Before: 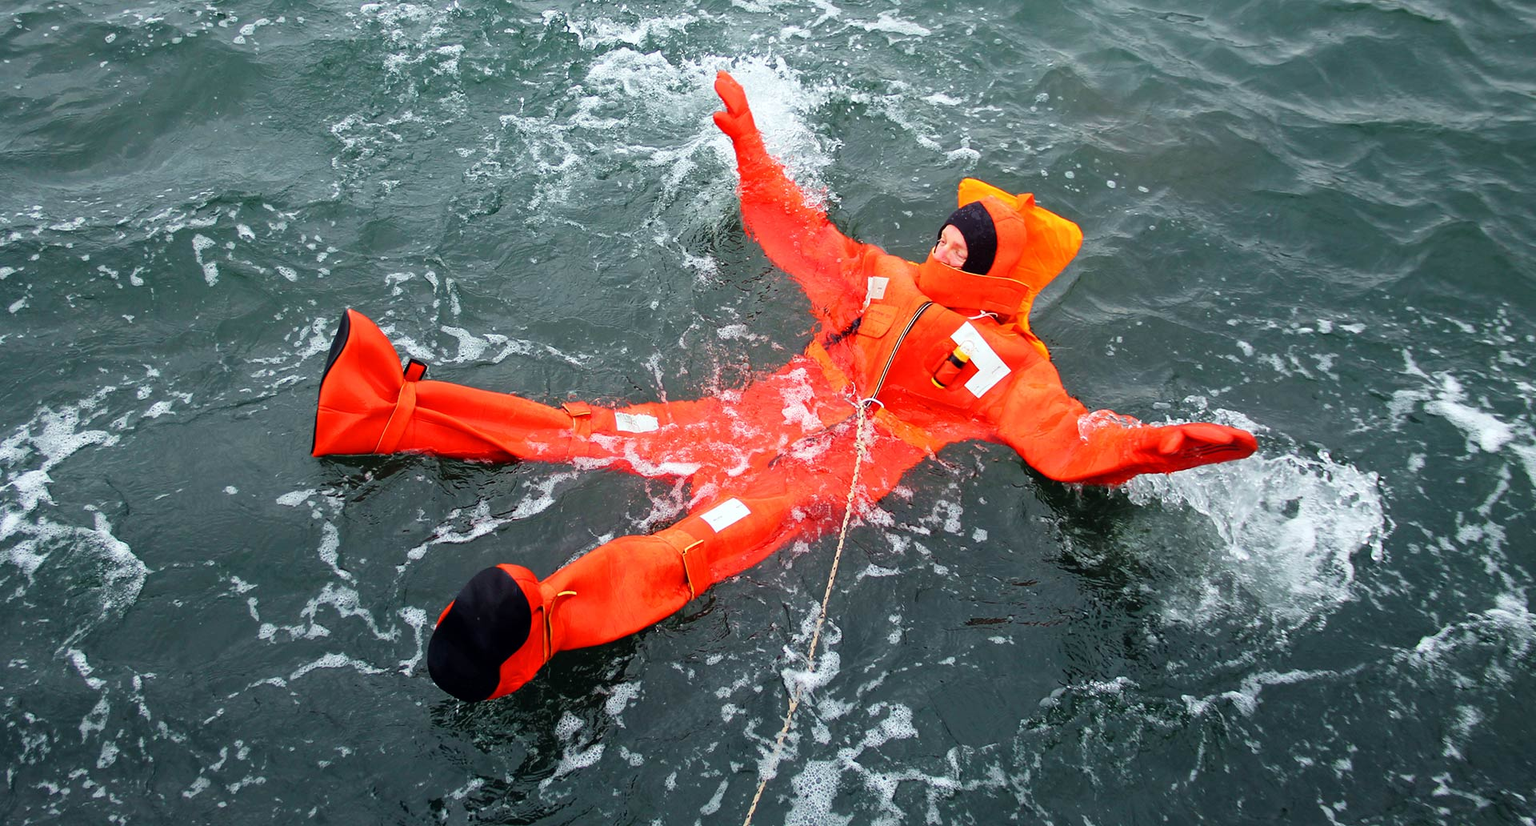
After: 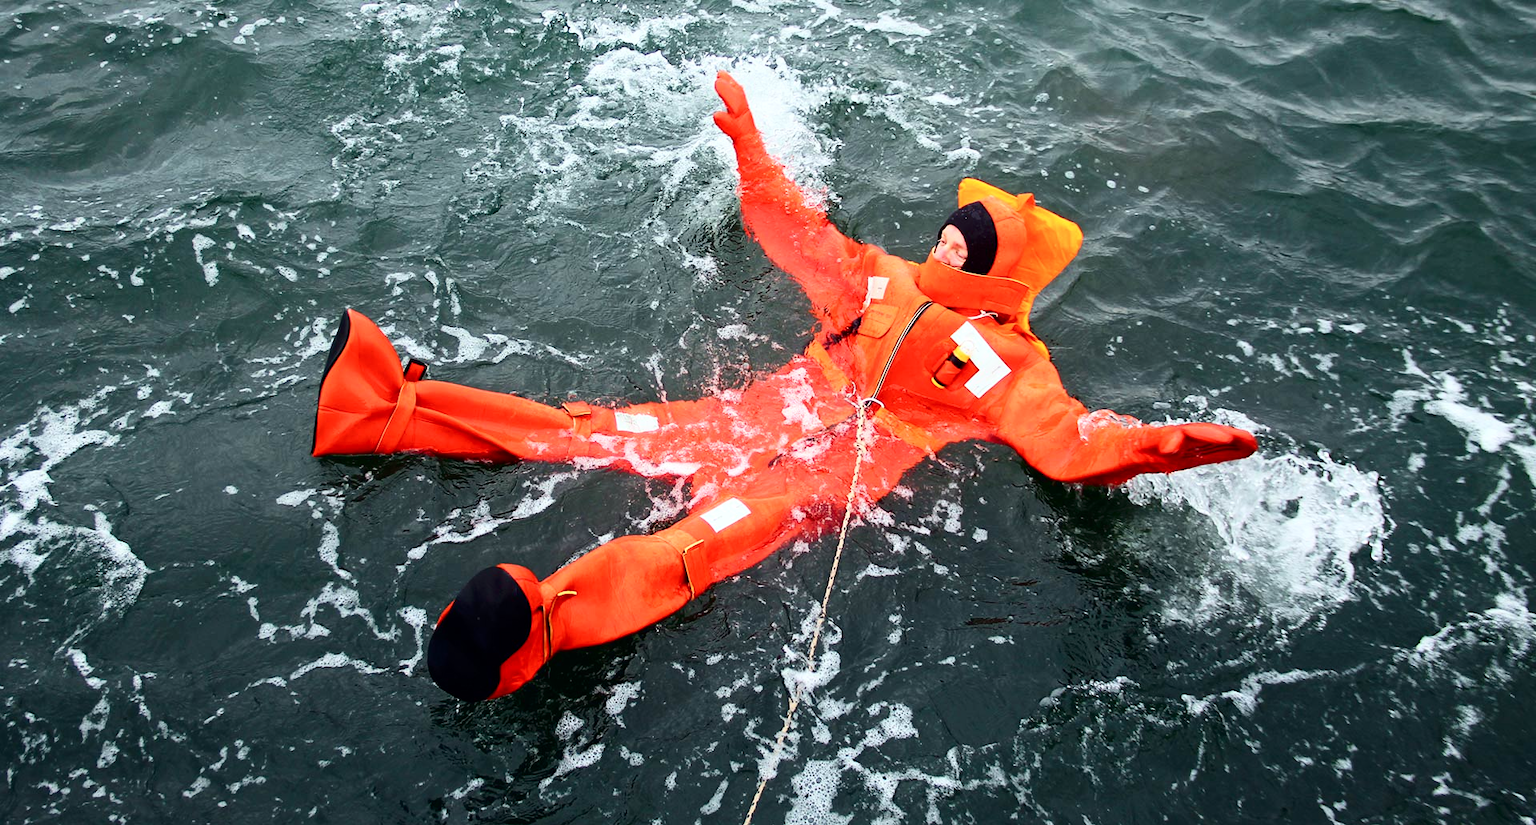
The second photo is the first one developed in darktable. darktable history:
contrast brightness saturation: contrast 0.28
tone equalizer: on, module defaults
